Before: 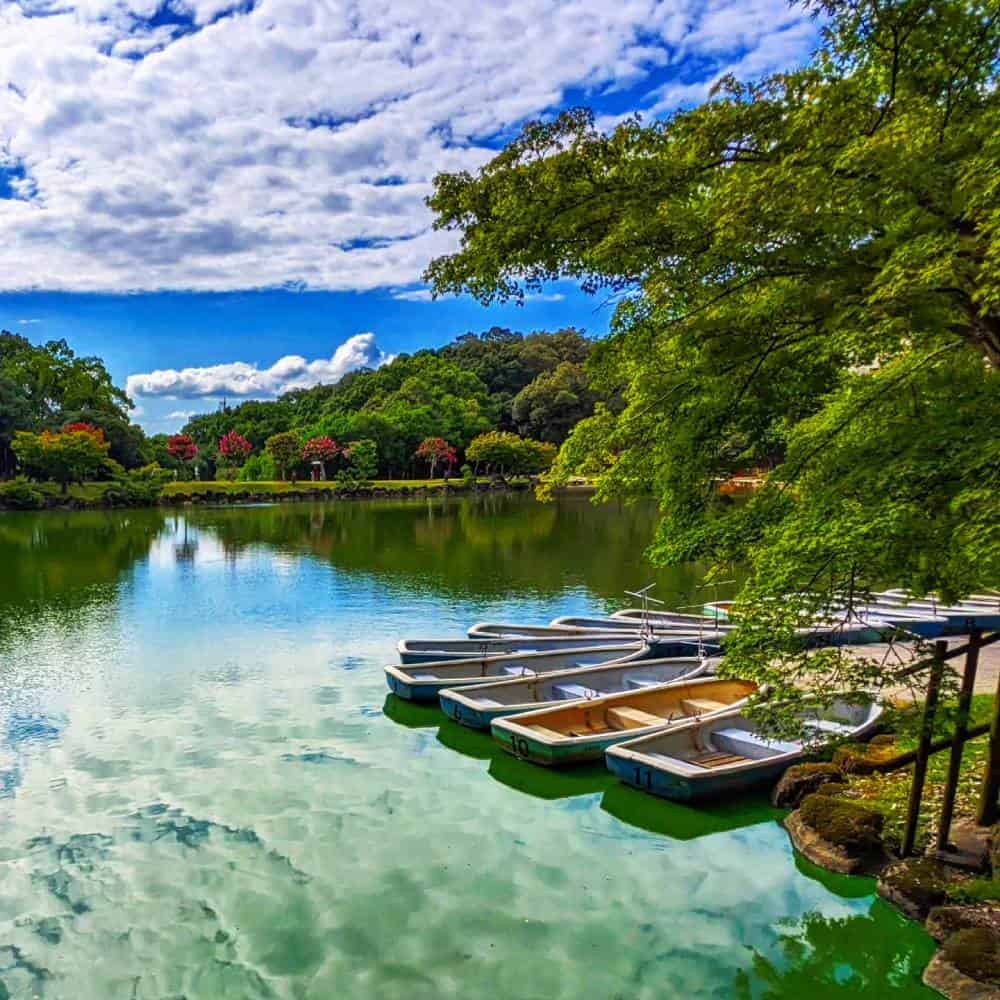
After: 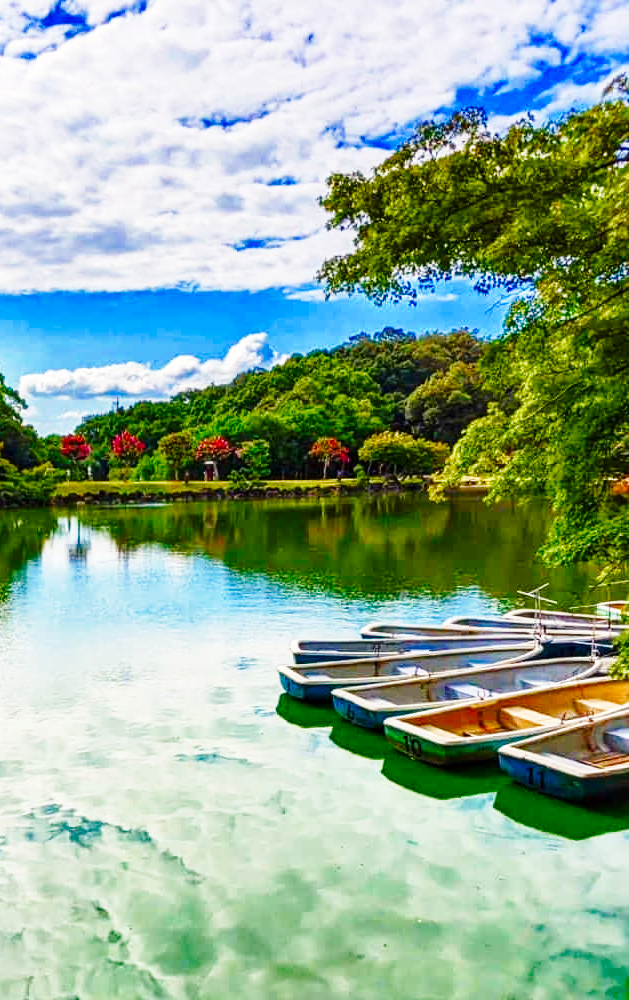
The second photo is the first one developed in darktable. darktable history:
crop: left 10.708%, right 26.316%
color balance rgb: highlights gain › chroma 2.043%, highlights gain › hue 72.46°, perceptual saturation grading › global saturation 20%, perceptual saturation grading › highlights -50.063%, perceptual saturation grading › shadows 30.35%, global vibrance 20%
base curve: curves: ch0 [(0, 0) (0.028, 0.03) (0.121, 0.232) (0.46, 0.748) (0.859, 0.968) (1, 1)], preserve colors none
